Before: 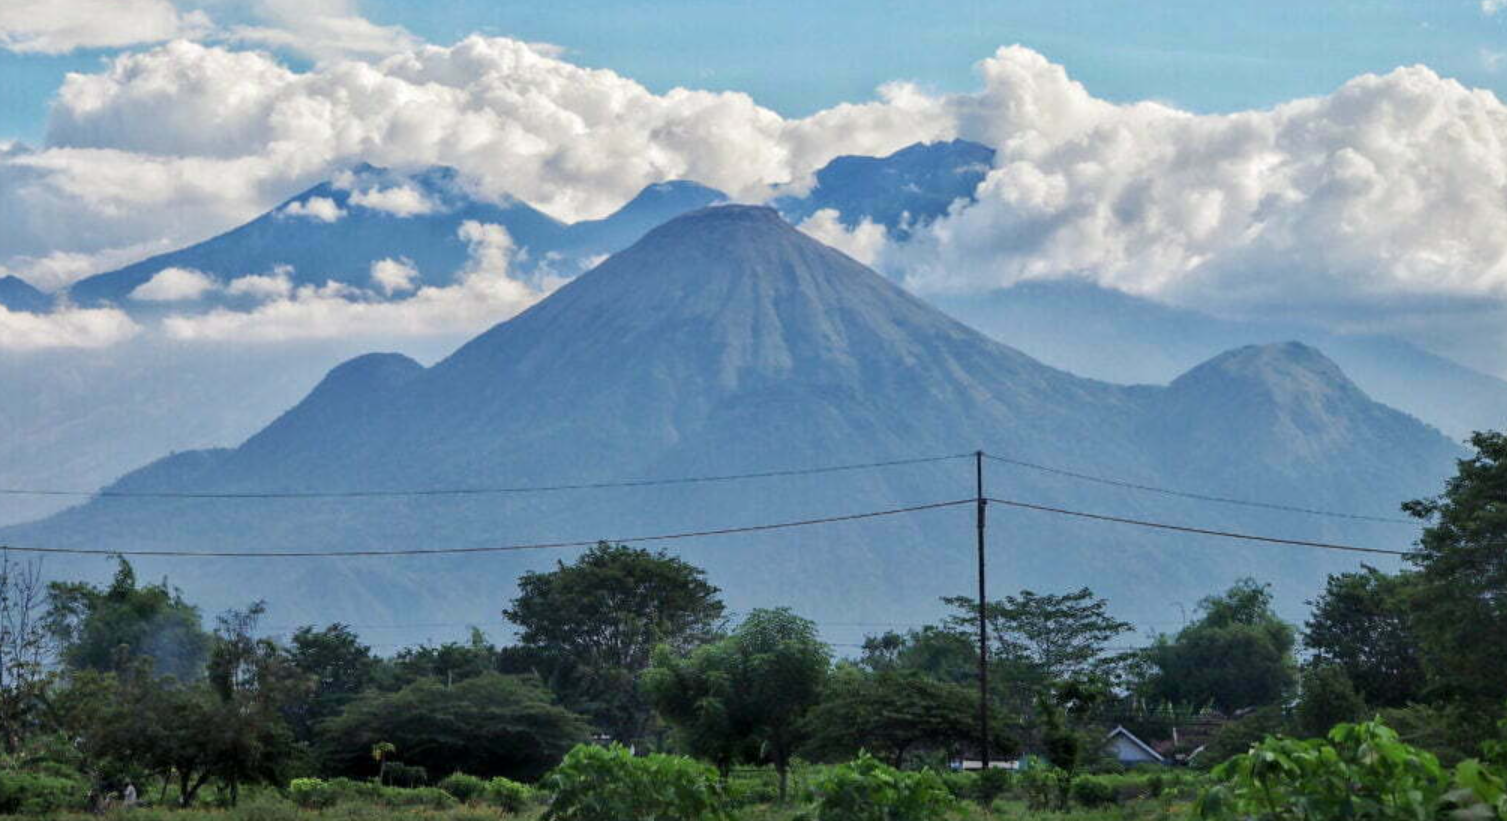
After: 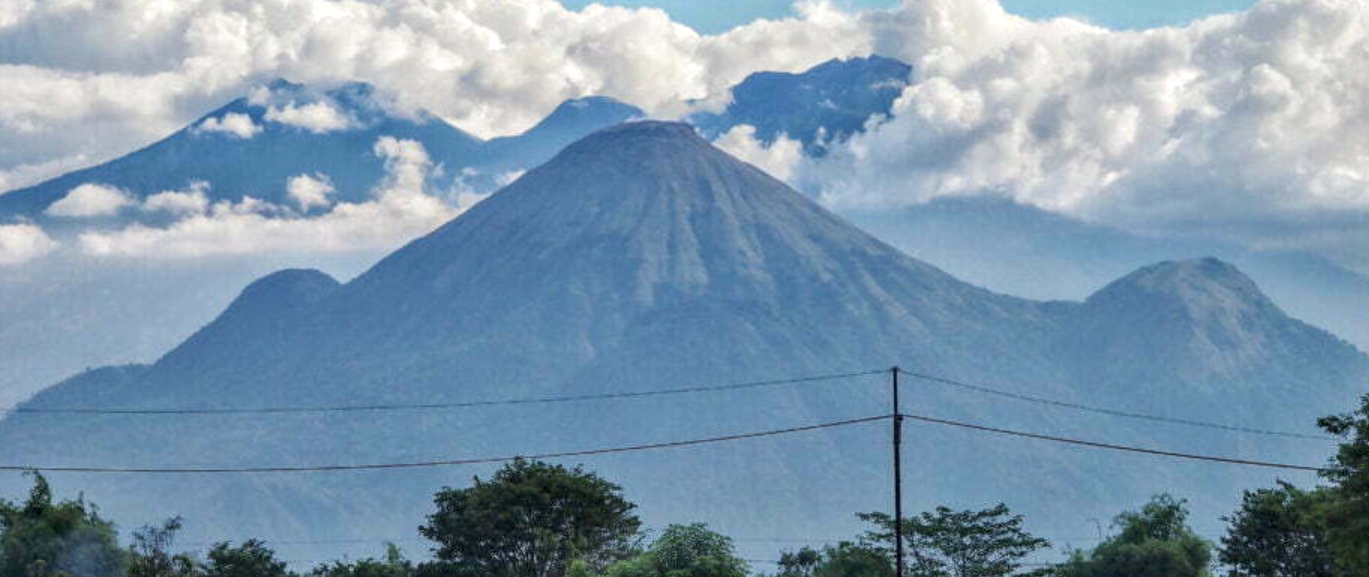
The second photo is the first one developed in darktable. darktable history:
crop: left 5.596%, top 10.314%, right 3.534%, bottom 19.395%
local contrast: on, module defaults
bloom: size 9%, threshold 100%, strength 7%
